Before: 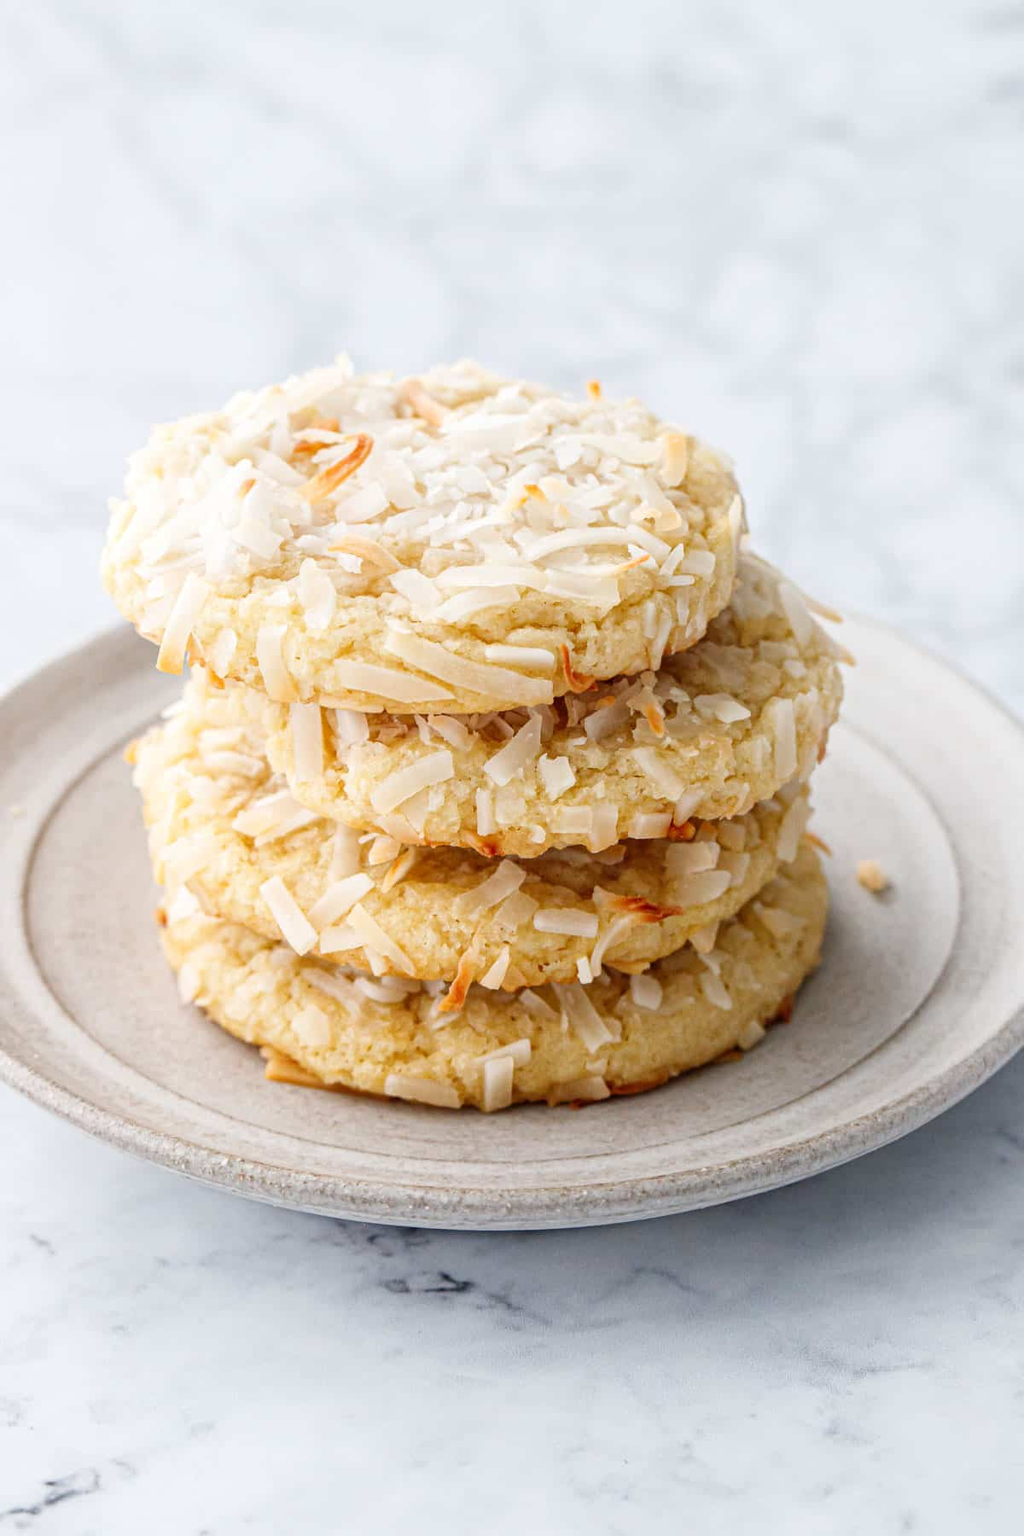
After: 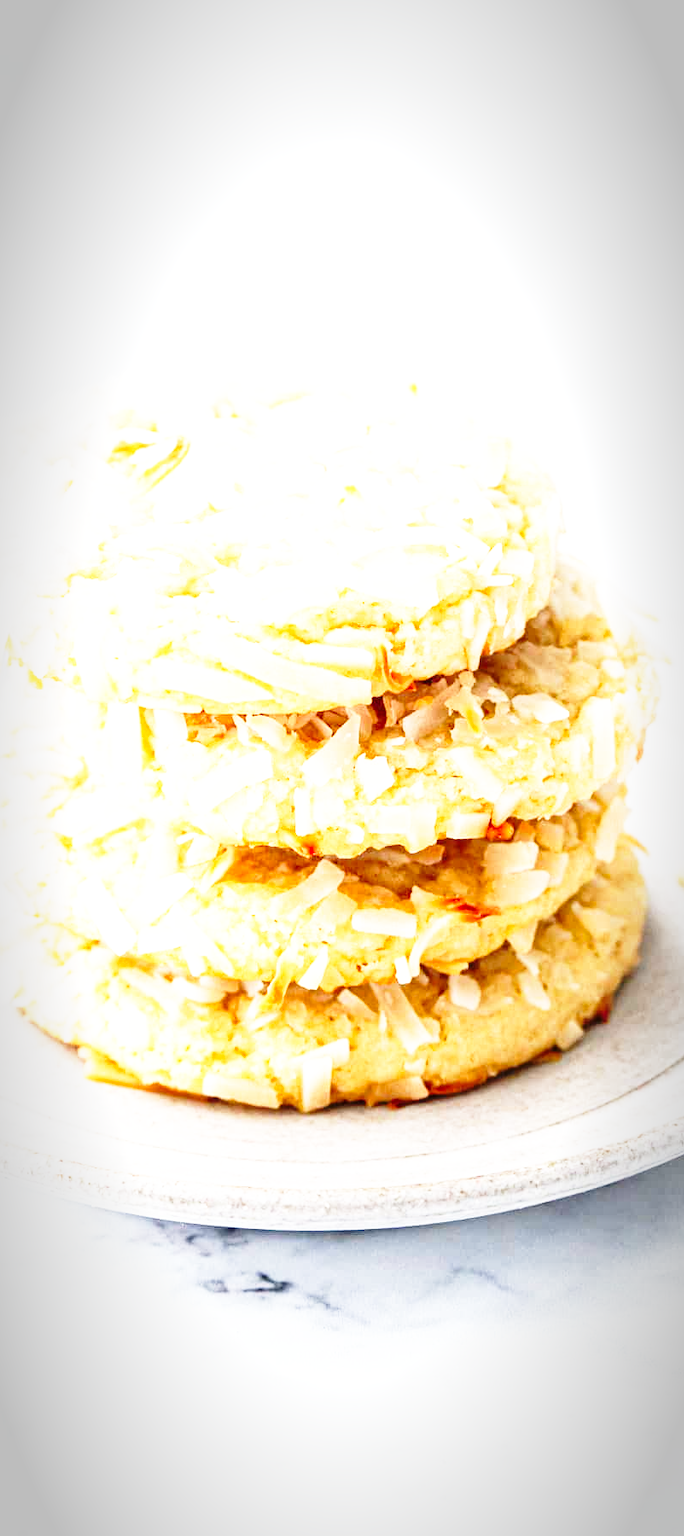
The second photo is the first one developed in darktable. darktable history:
crop and rotate: left 17.775%, right 15.363%
base curve: curves: ch0 [(0, 0) (0.026, 0.03) (0.109, 0.232) (0.351, 0.748) (0.669, 0.968) (1, 1)], preserve colors none
vignetting: automatic ratio true
exposure: black level correction 0, exposure 0.697 EV, compensate highlight preservation false
